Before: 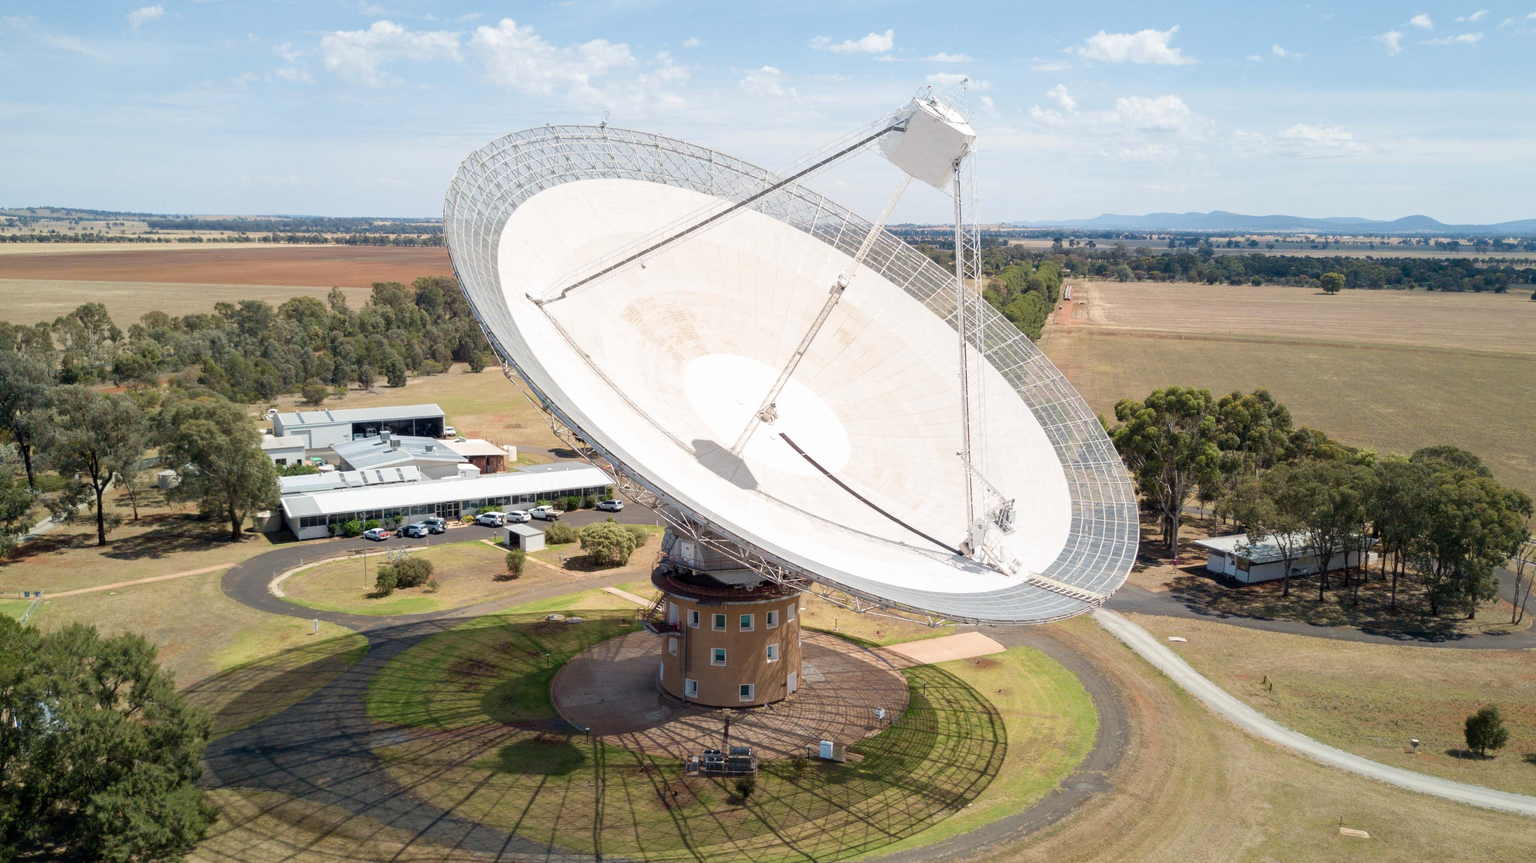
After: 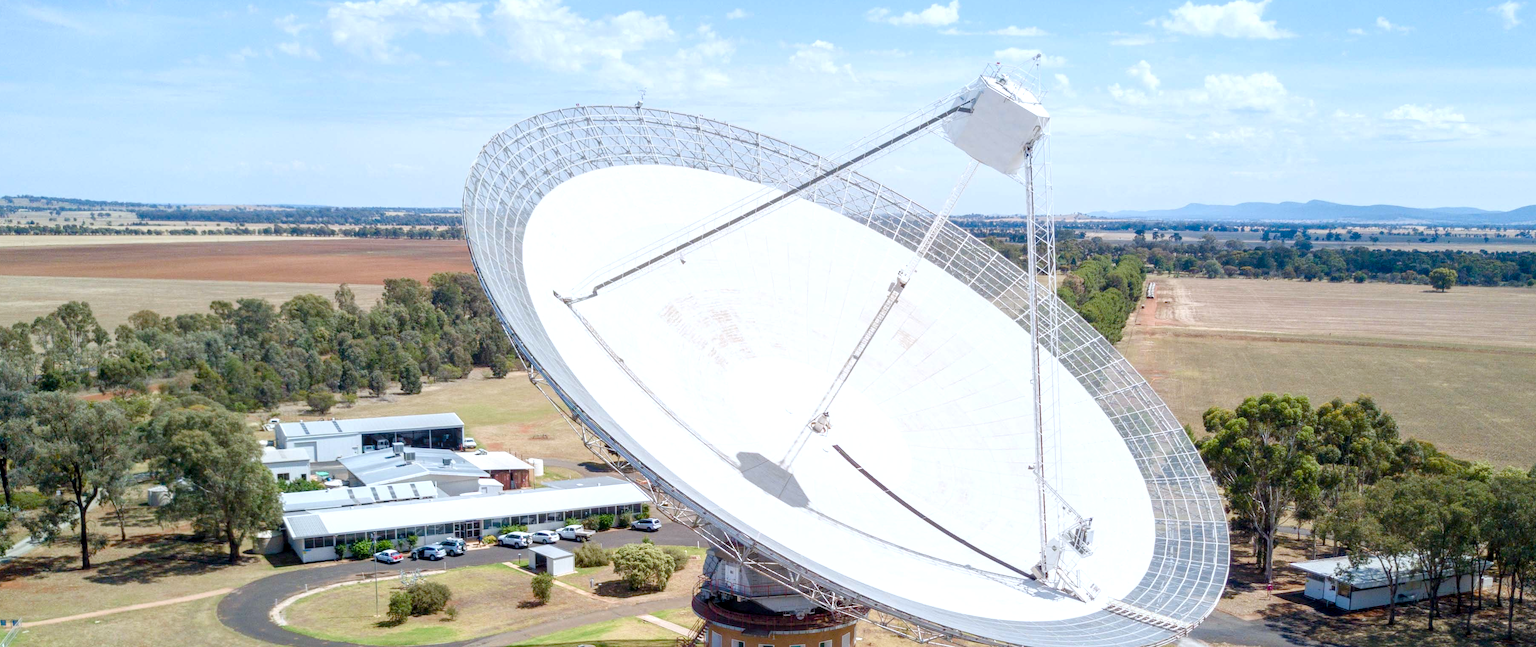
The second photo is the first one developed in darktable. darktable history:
local contrast: on, module defaults
tone equalizer: -8 EV -0.393 EV, -7 EV -0.401 EV, -6 EV -0.353 EV, -5 EV -0.246 EV, -3 EV 0.193 EV, -2 EV 0.328 EV, -1 EV 0.388 EV, +0 EV 0.439 EV
crop: left 1.598%, top 3.451%, right 7.702%, bottom 28.503%
color balance rgb: power › hue 313.62°, perceptual saturation grading › global saturation 20%, perceptual saturation grading › highlights -25.661%, perceptual saturation grading › shadows 49.975%, contrast -10.352%
color calibration: x 0.367, y 0.379, temperature 4387.11 K
